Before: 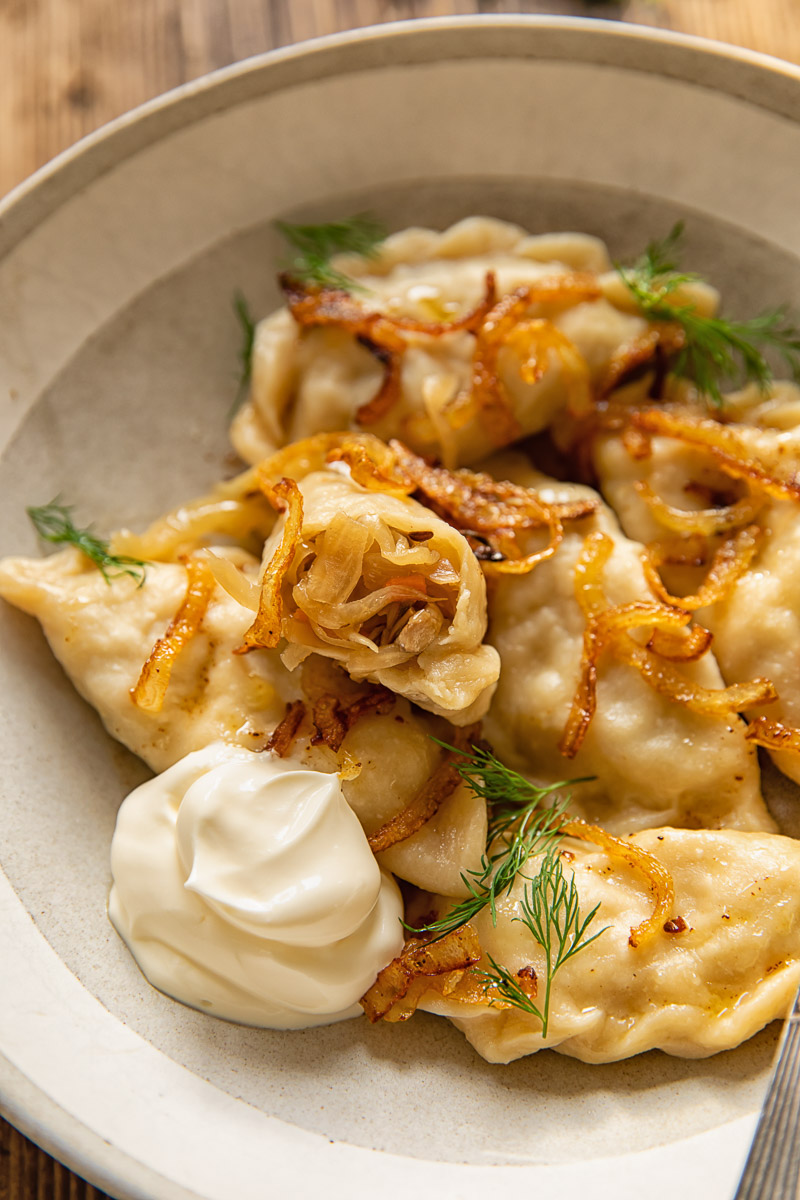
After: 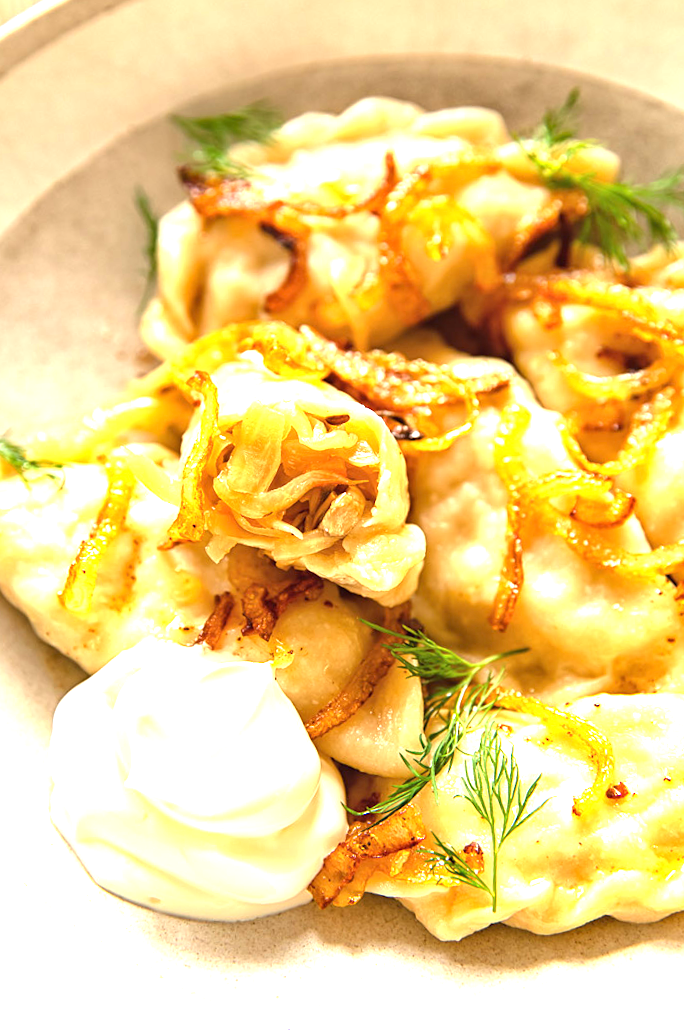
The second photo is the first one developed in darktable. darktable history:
exposure: black level correction 0, exposure 1.666 EV, compensate exposure bias true, compensate highlight preservation false
tone equalizer: edges refinement/feathering 500, mask exposure compensation -1.57 EV, preserve details no
crop and rotate: angle 3.84°, left 6.069%, top 5.672%
